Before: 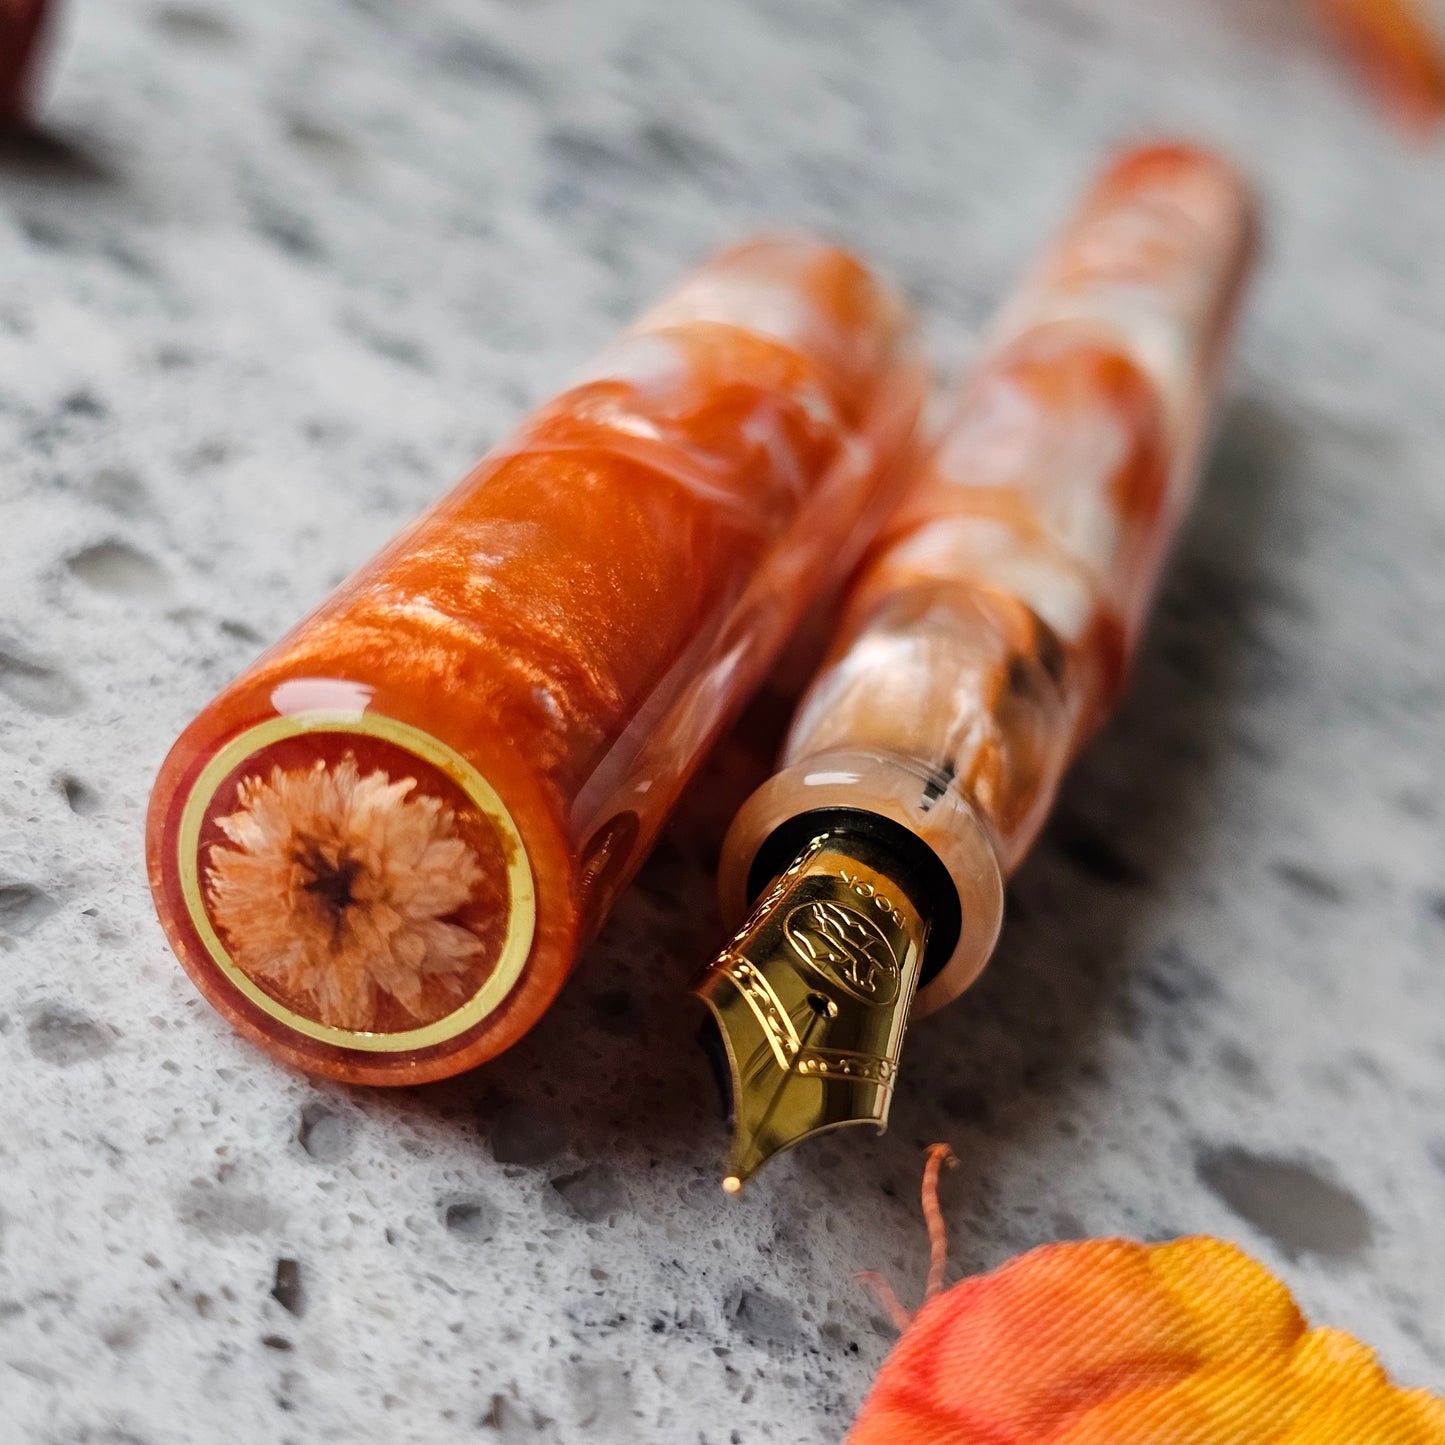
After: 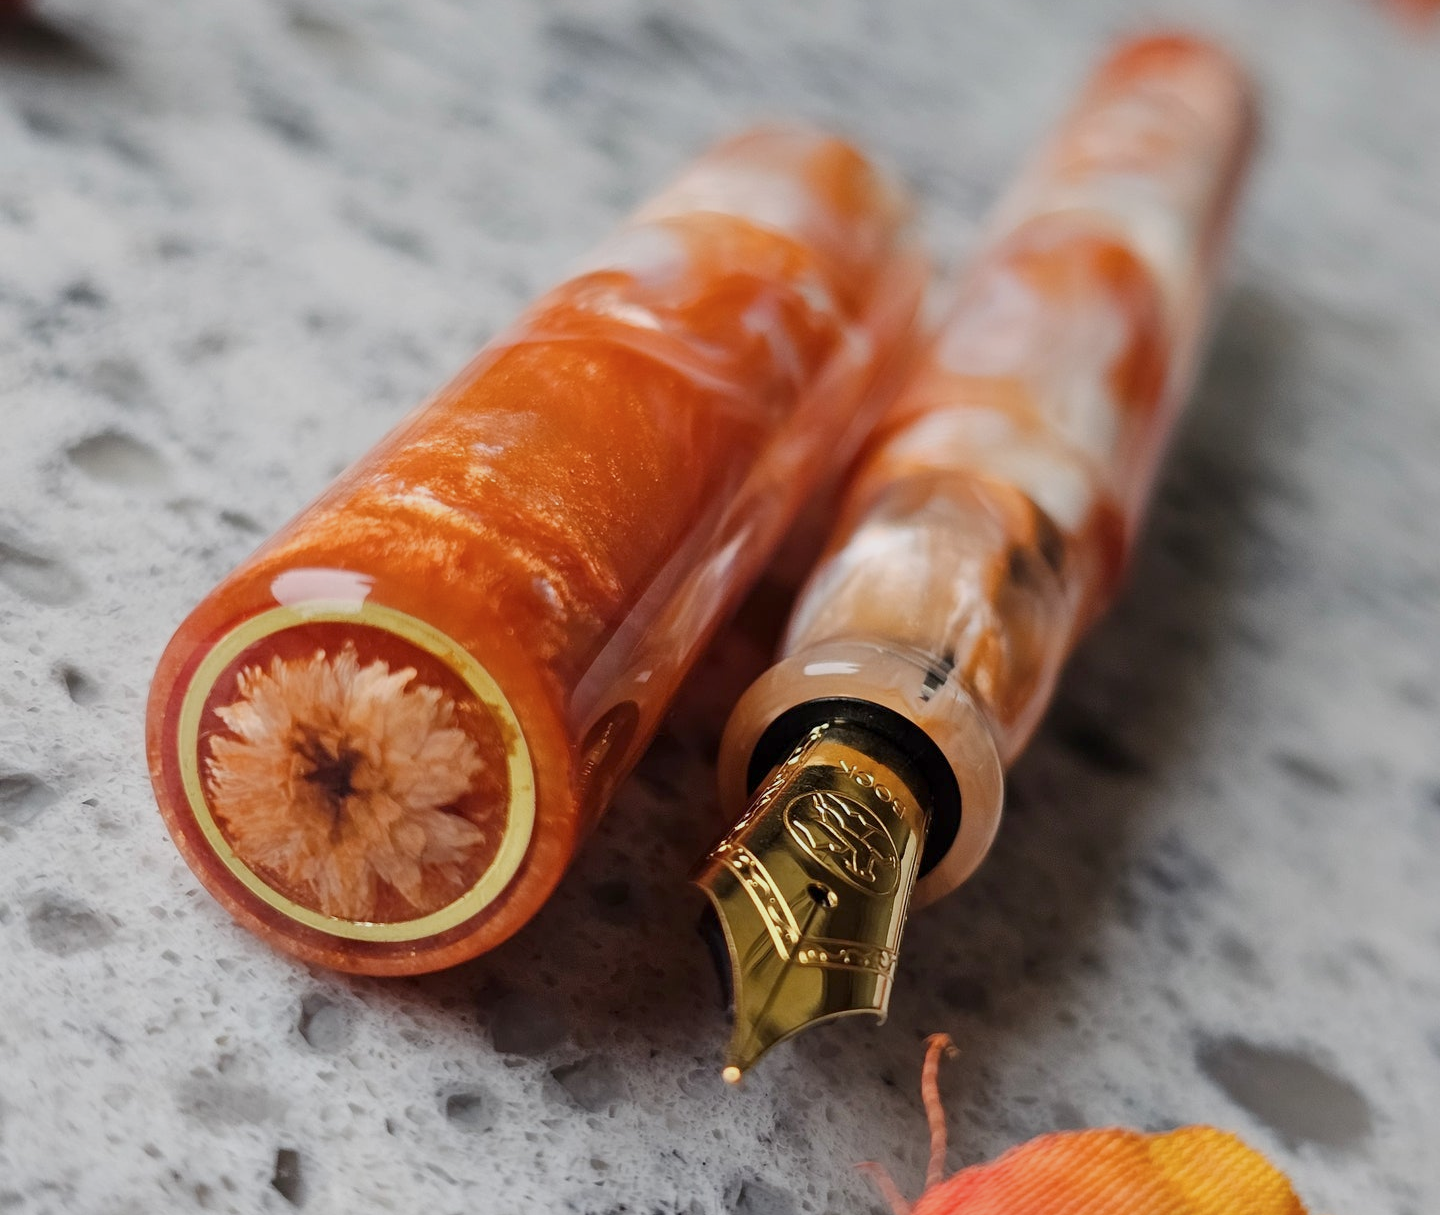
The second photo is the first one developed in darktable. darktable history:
rotate and perspective: automatic cropping off
crop: top 7.625%, bottom 8.027%
color balance: contrast -15%
